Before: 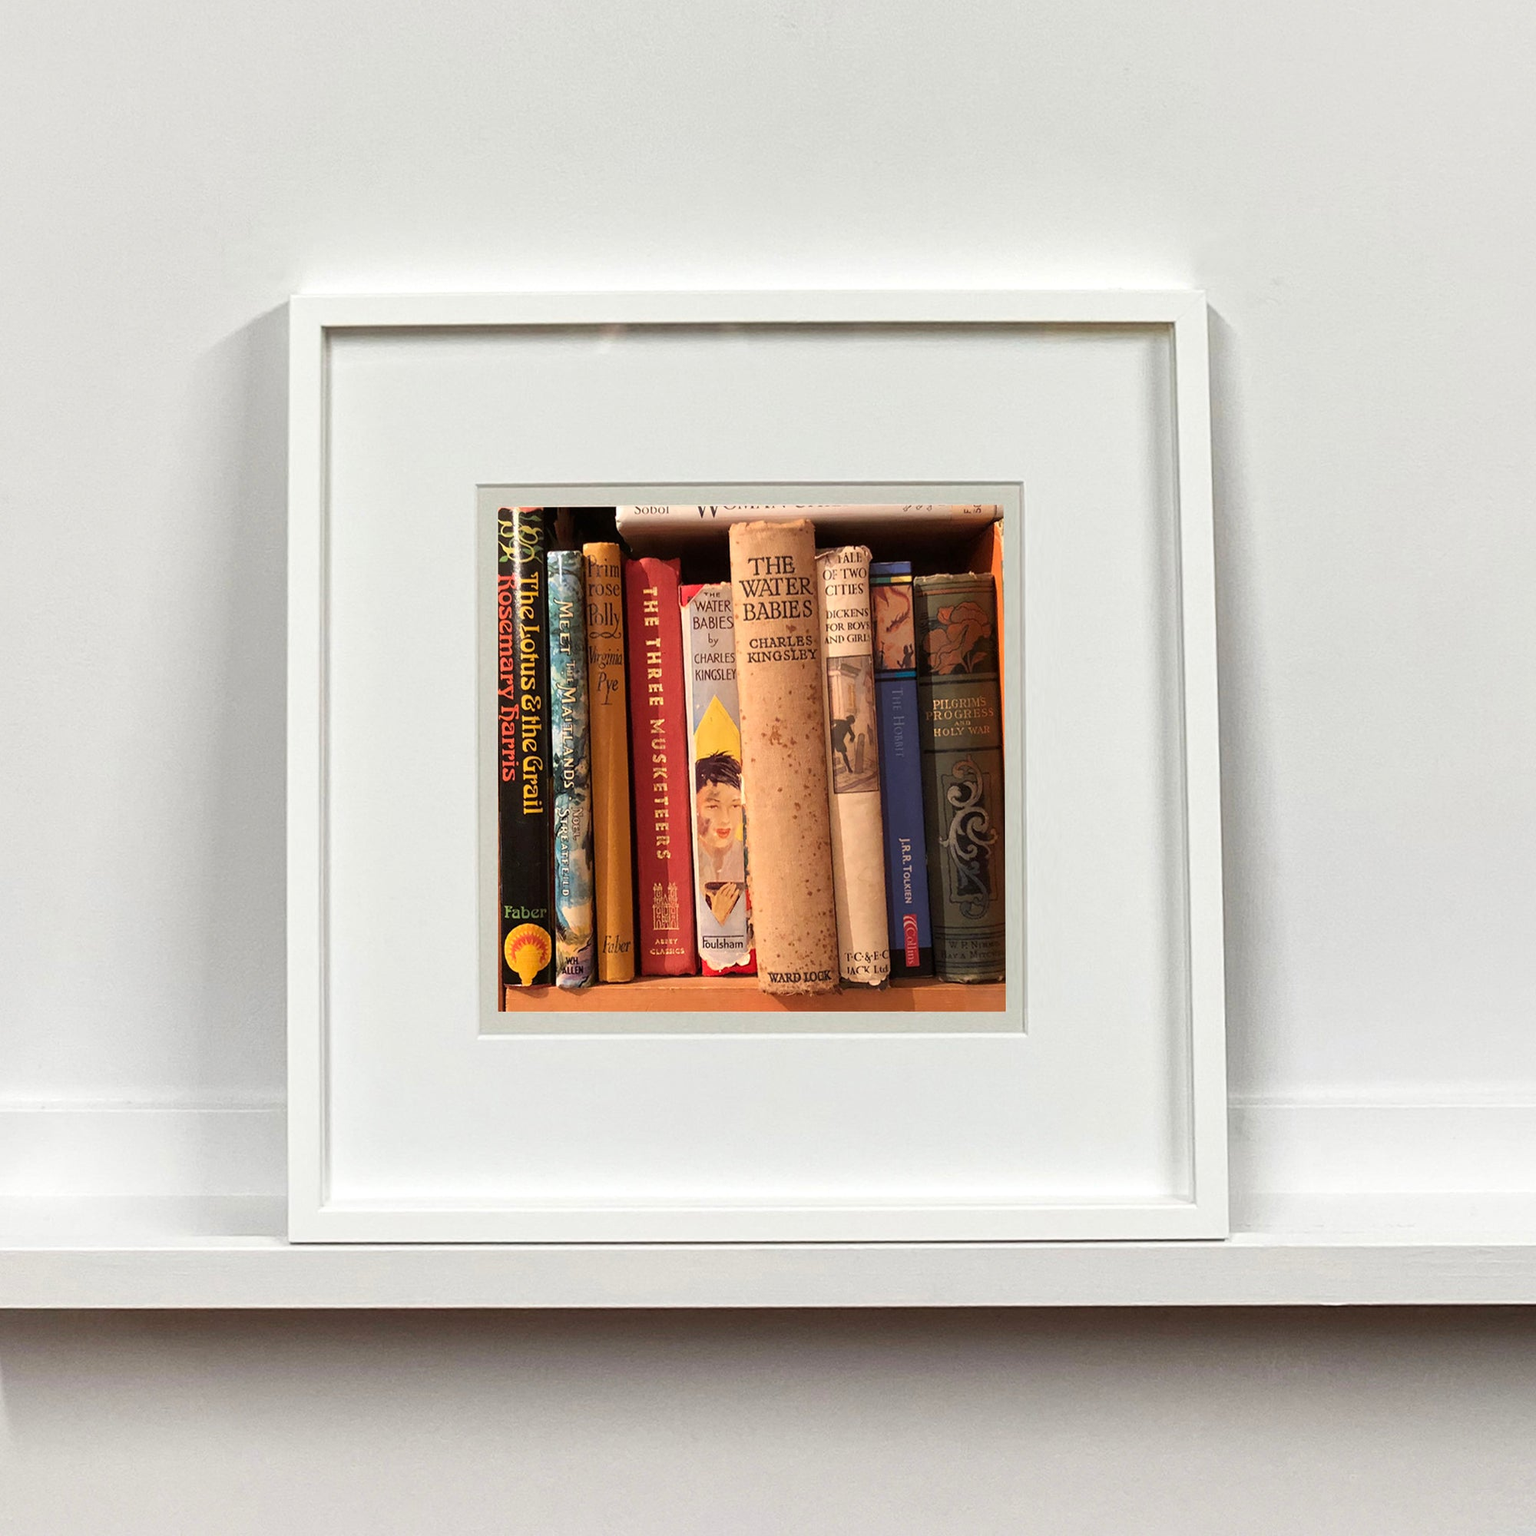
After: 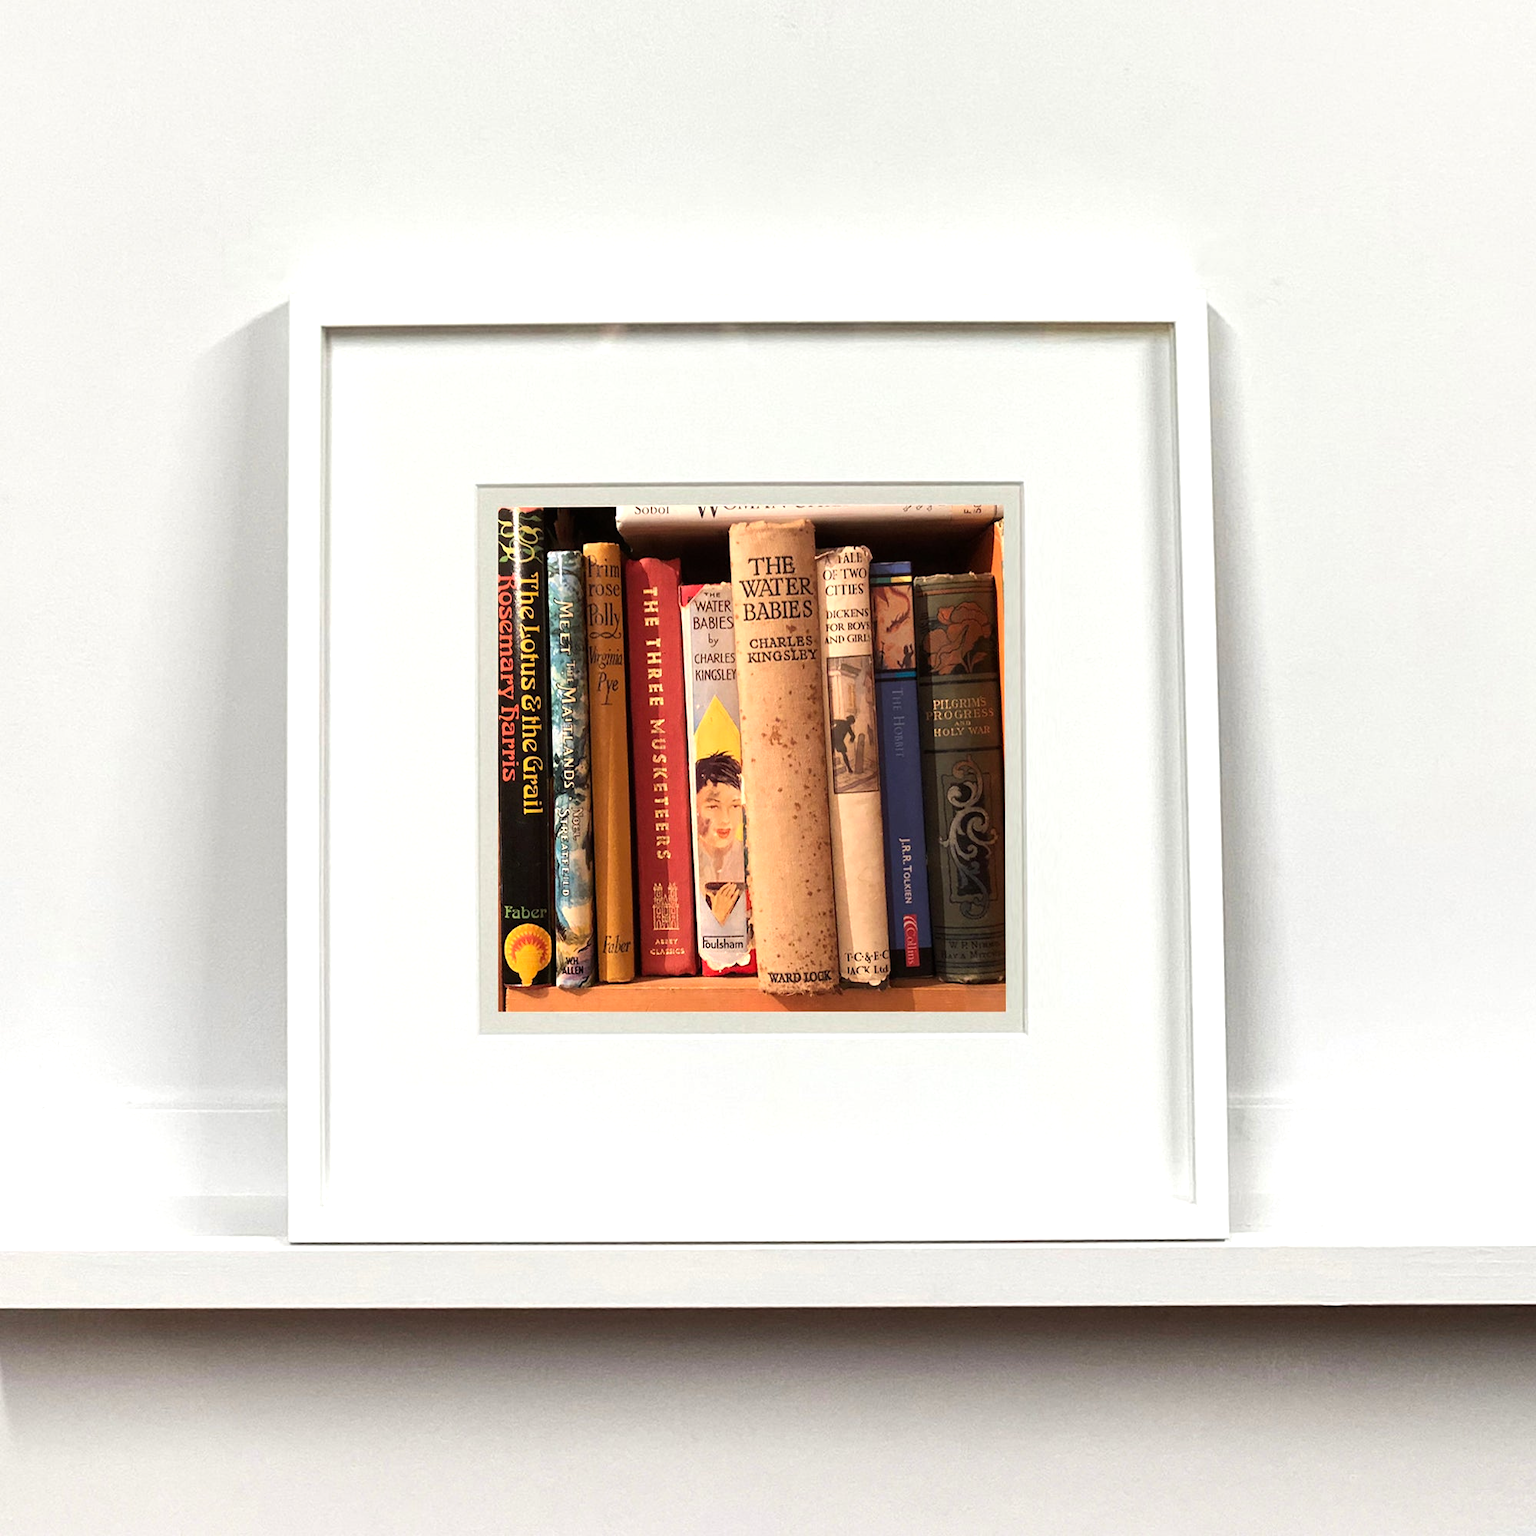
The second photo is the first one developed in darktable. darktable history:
tone equalizer: -8 EV -0.378 EV, -7 EV -0.392 EV, -6 EV -0.354 EV, -5 EV -0.217 EV, -3 EV 0.206 EV, -2 EV 0.344 EV, -1 EV 0.368 EV, +0 EV 0.443 EV, edges refinement/feathering 500, mask exposure compensation -1.57 EV, preserve details guided filter
